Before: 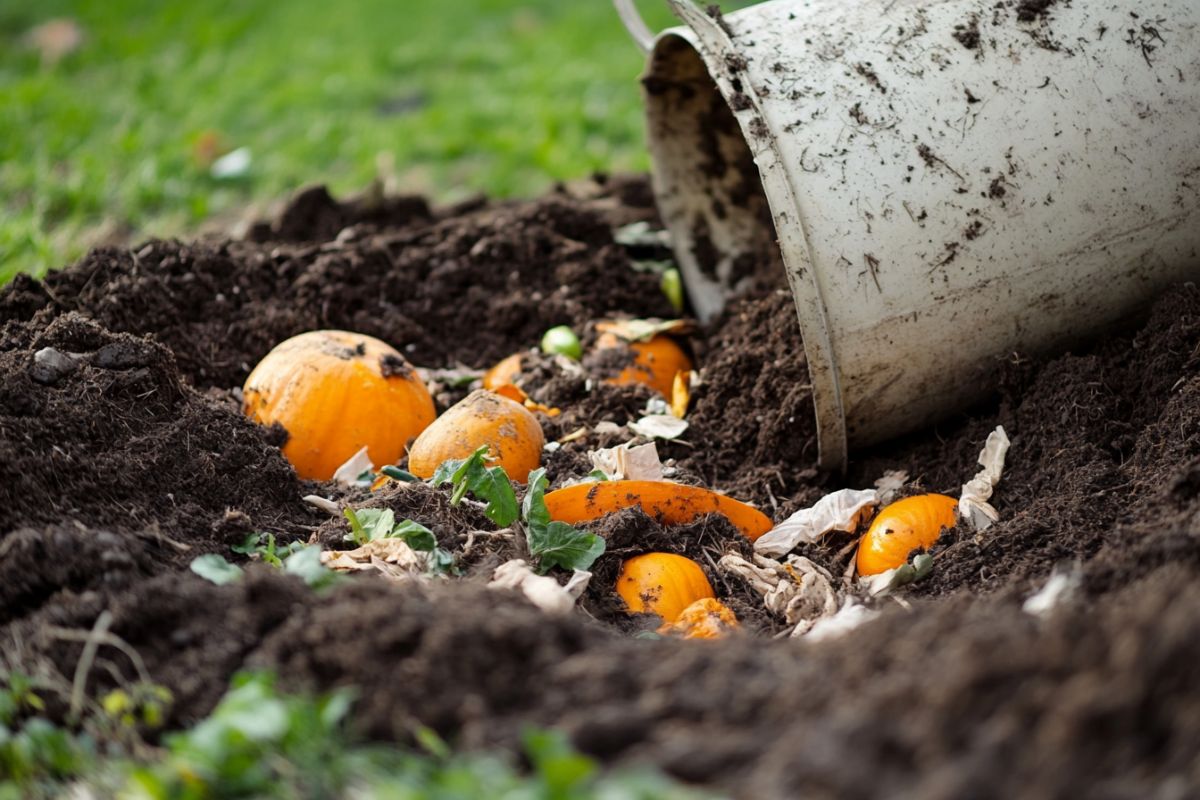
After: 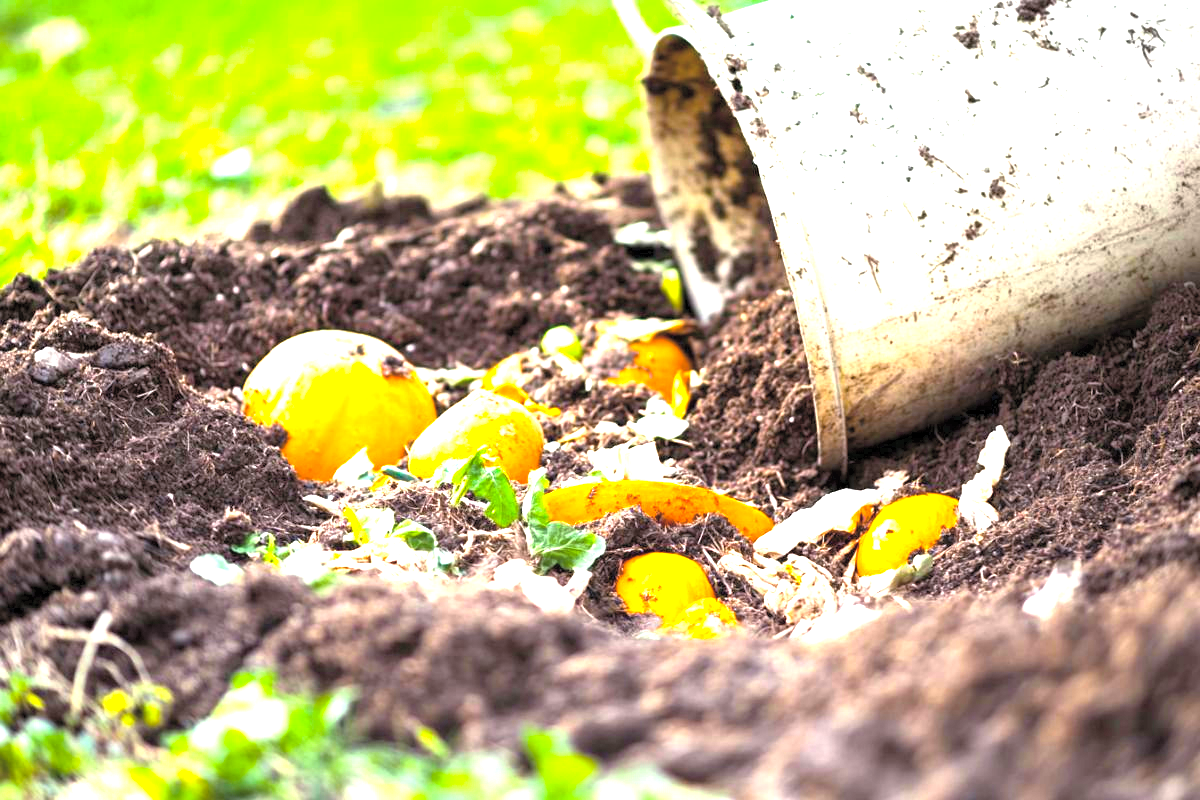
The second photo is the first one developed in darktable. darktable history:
color balance rgb: shadows lift › chroma 2.955%, shadows lift › hue 277.89°, power › hue 329.24°, perceptual saturation grading › global saturation 20%, perceptual saturation grading › highlights -49.162%, perceptual saturation grading › shadows 25.705%, perceptual brilliance grading › global brilliance 34.215%, perceptual brilliance grading › highlights 50.501%, perceptual brilliance grading › mid-tones 59.937%, perceptual brilliance grading › shadows 34.164%, global vibrance 20%
contrast brightness saturation: brightness 0.284
